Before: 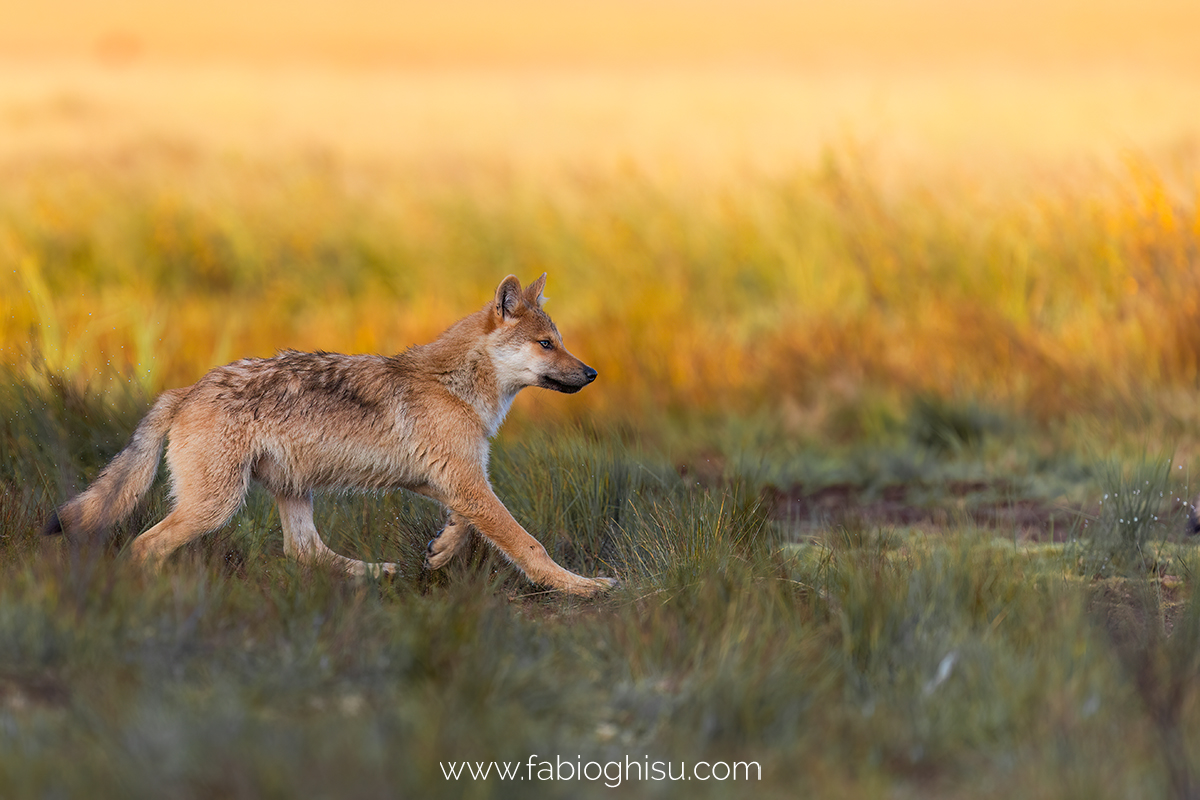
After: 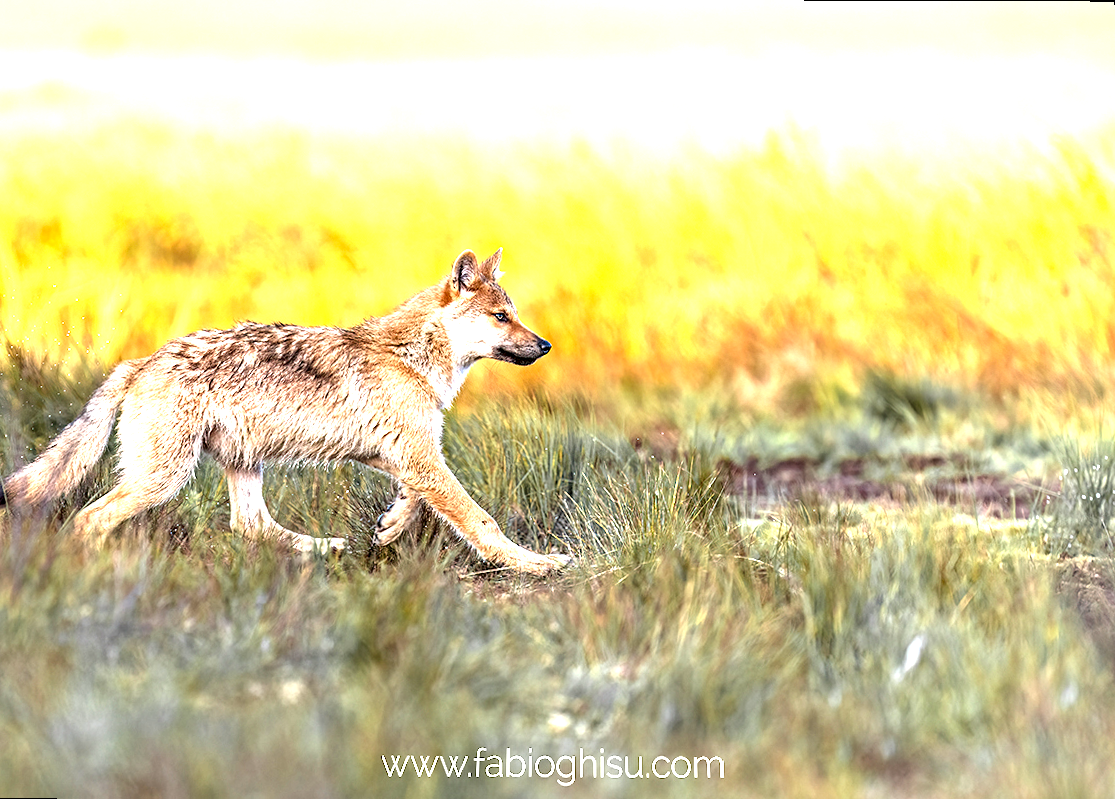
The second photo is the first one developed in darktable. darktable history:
exposure: exposure 2.003 EV, compensate highlight preservation false
rotate and perspective: rotation 0.215°, lens shift (vertical) -0.139, crop left 0.069, crop right 0.939, crop top 0.002, crop bottom 0.996
contrast equalizer: octaves 7, y [[0.5, 0.542, 0.583, 0.625, 0.667, 0.708], [0.5 ×6], [0.5 ×6], [0 ×6], [0 ×6]]
